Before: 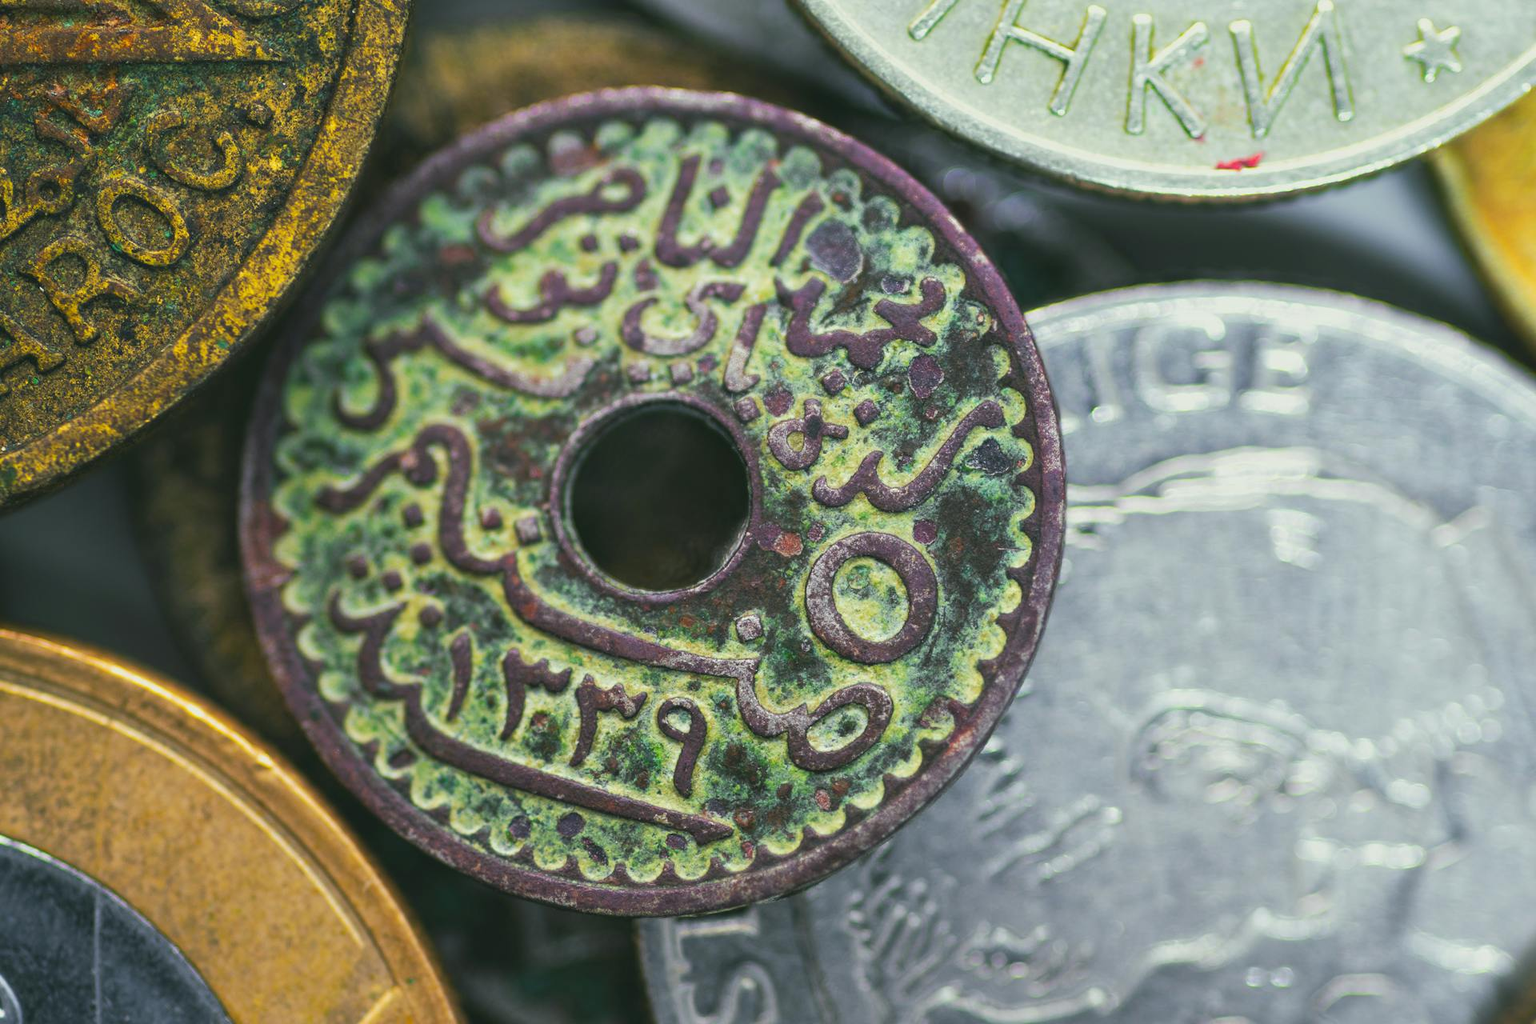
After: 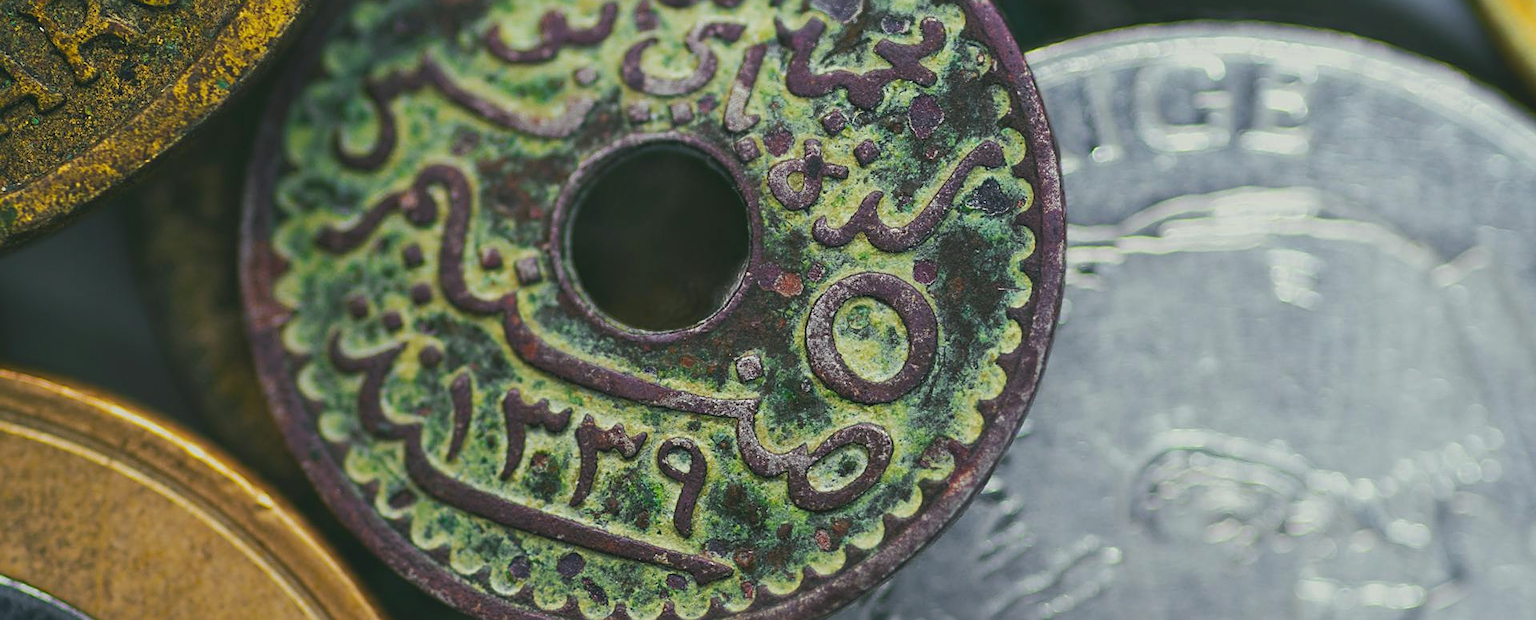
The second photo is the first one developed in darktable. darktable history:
tone equalizer: -8 EV 0.271 EV, -7 EV 0.408 EV, -6 EV 0.399 EV, -5 EV 0.252 EV, -3 EV -0.265 EV, -2 EV -0.401 EV, -1 EV -0.413 EV, +0 EV -0.244 EV
crop and rotate: top 25.435%, bottom 13.978%
sharpen: on, module defaults
